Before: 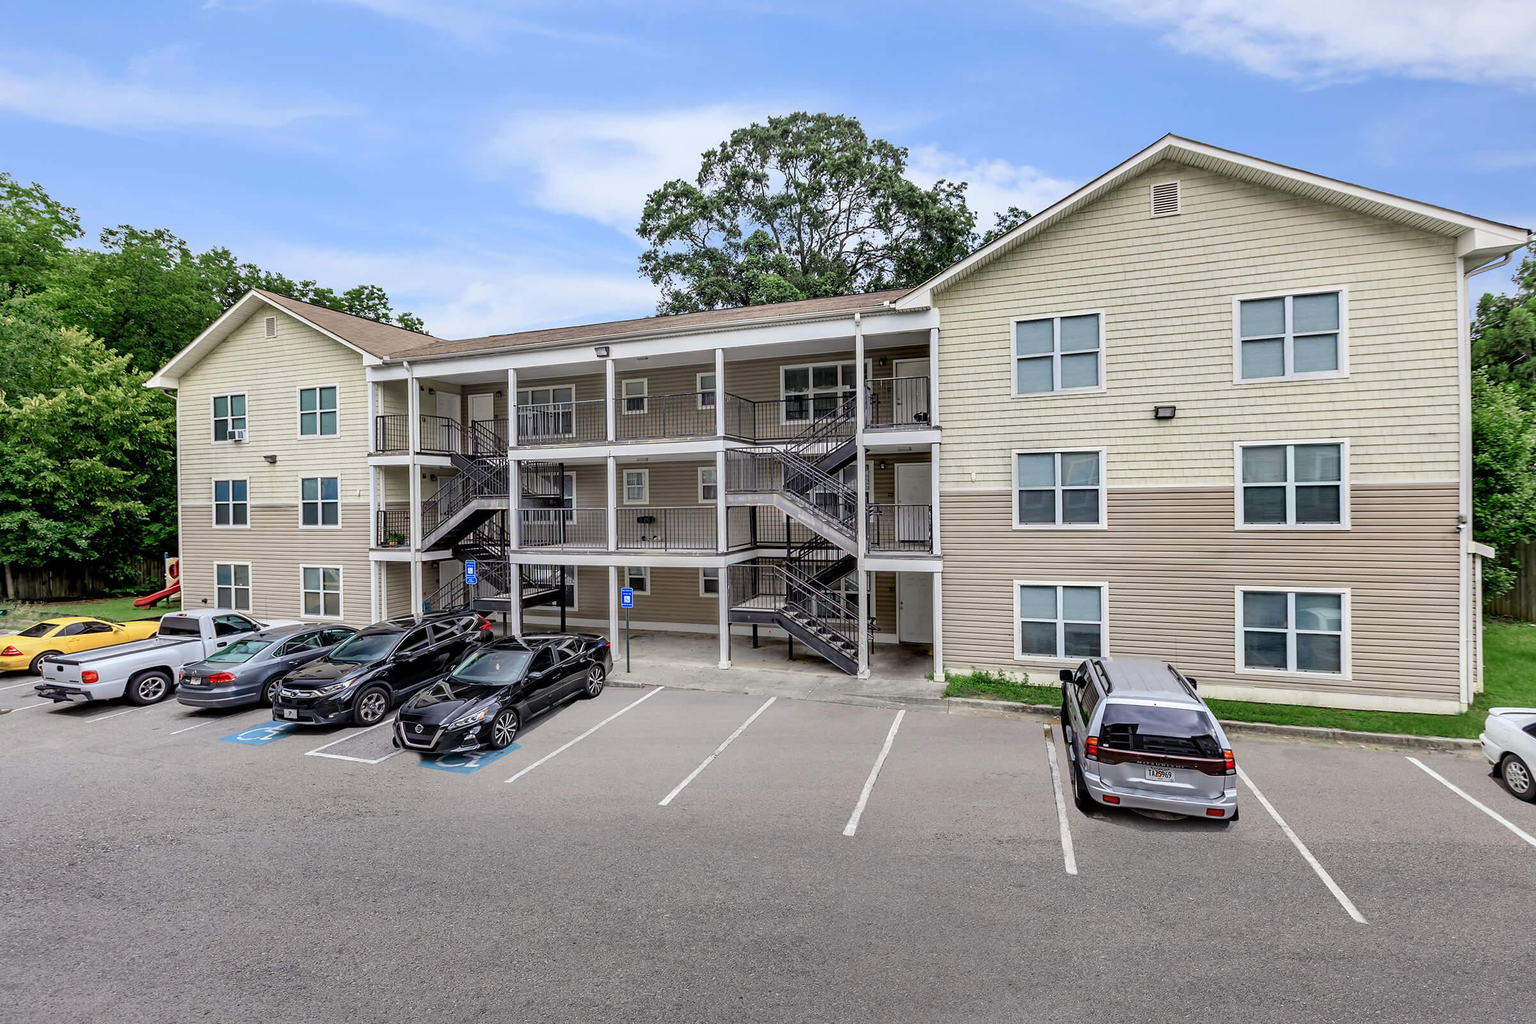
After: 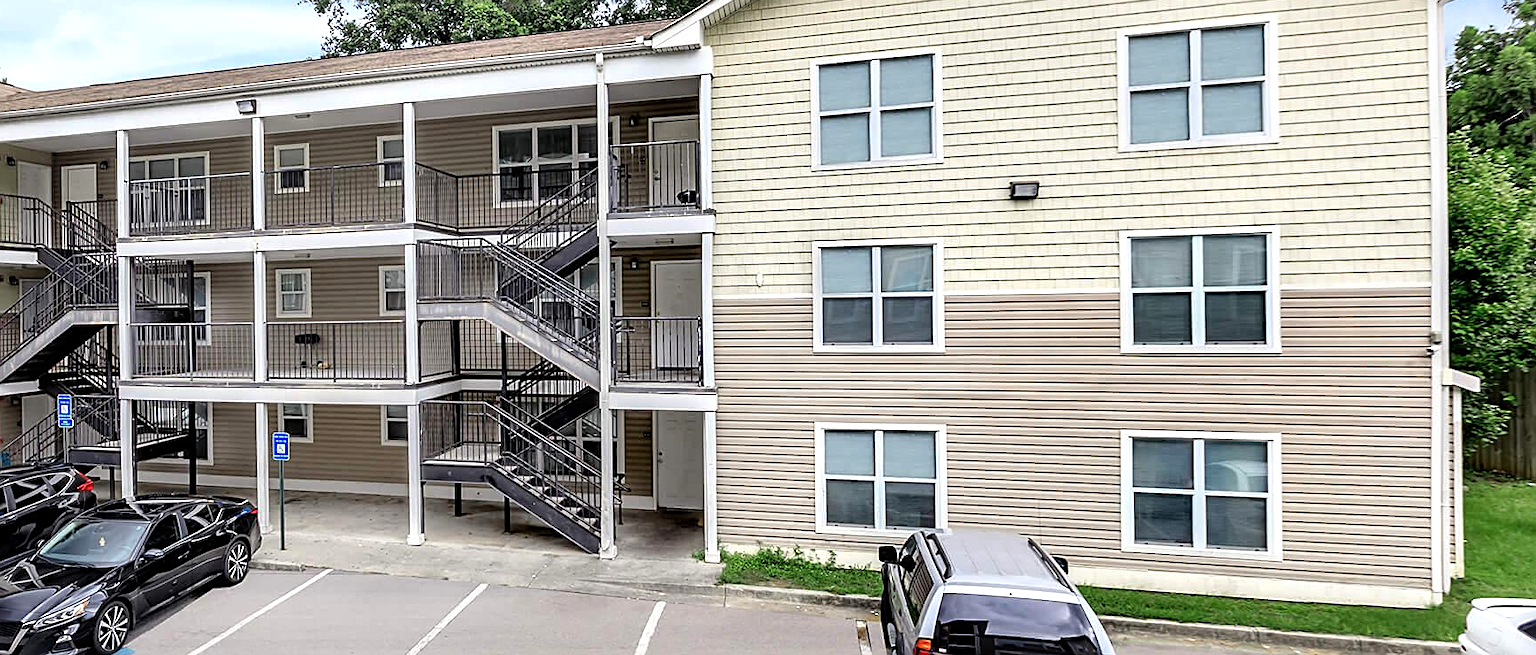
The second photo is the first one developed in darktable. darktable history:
crop and rotate: left 27.586%, top 26.913%, bottom 26.744%
tone equalizer: -8 EV -0.38 EV, -7 EV -0.406 EV, -6 EV -0.316 EV, -5 EV -0.203 EV, -3 EV 0.203 EV, -2 EV 0.31 EV, -1 EV 0.406 EV, +0 EV 0.437 EV
sharpen: on, module defaults
